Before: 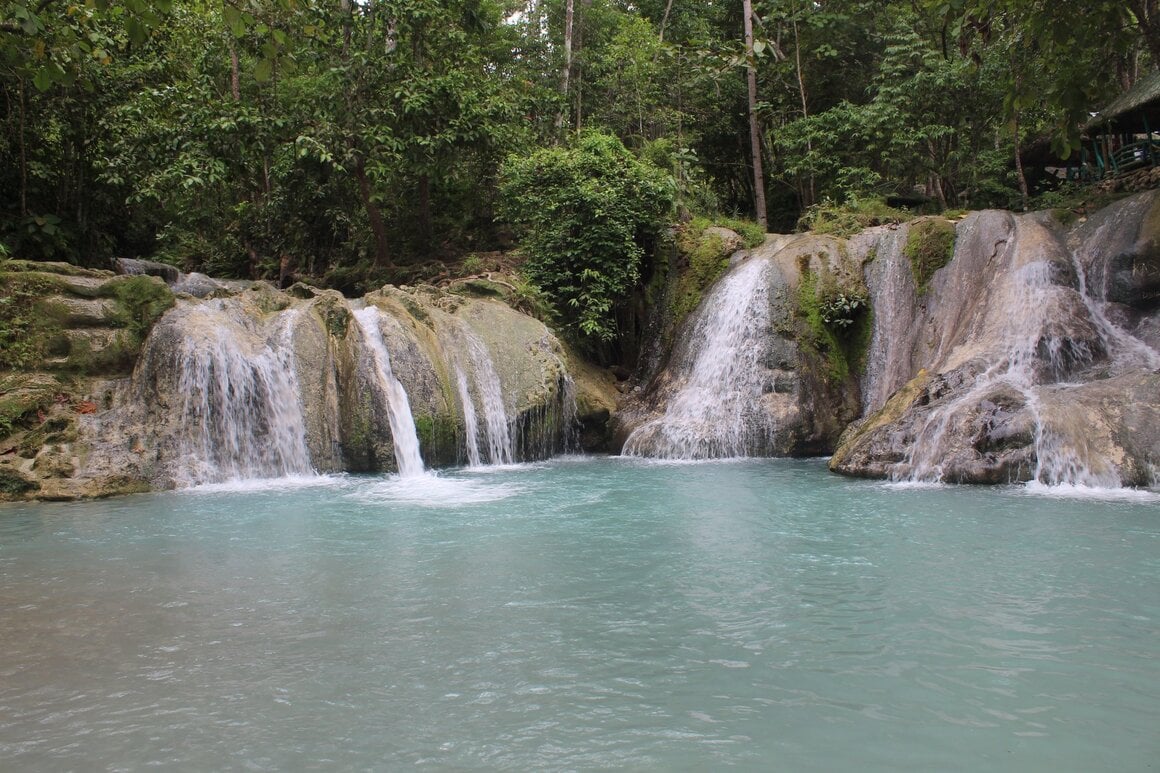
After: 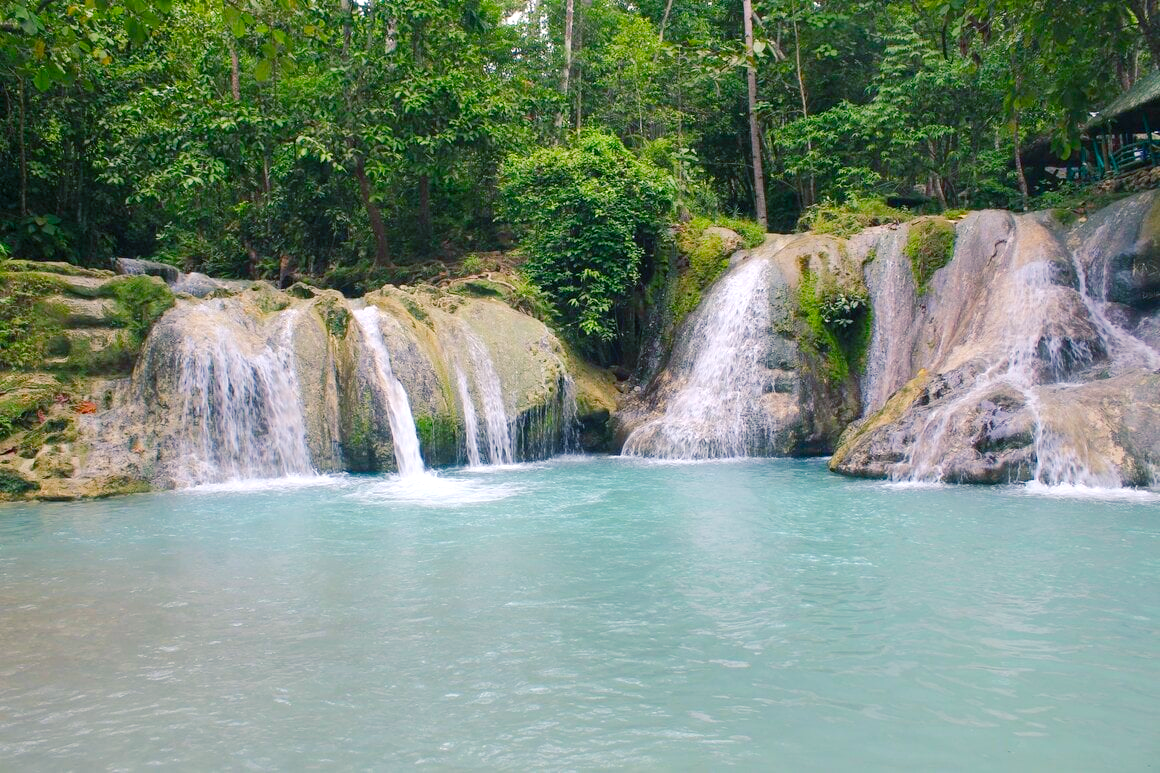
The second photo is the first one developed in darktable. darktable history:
color balance rgb: shadows lift › chroma 7.031%, shadows lift › hue 244.77°, perceptual saturation grading › global saturation 45.939%, perceptual saturation grading › highlights -49.449%, perceptual saturation grading › shadows 29.921%, perceptual brilliance grading › mid-tones 9.892%, perceptual brilliance grading › shadows 14.154%
levels: levels [0, 0.435, 0.917]
